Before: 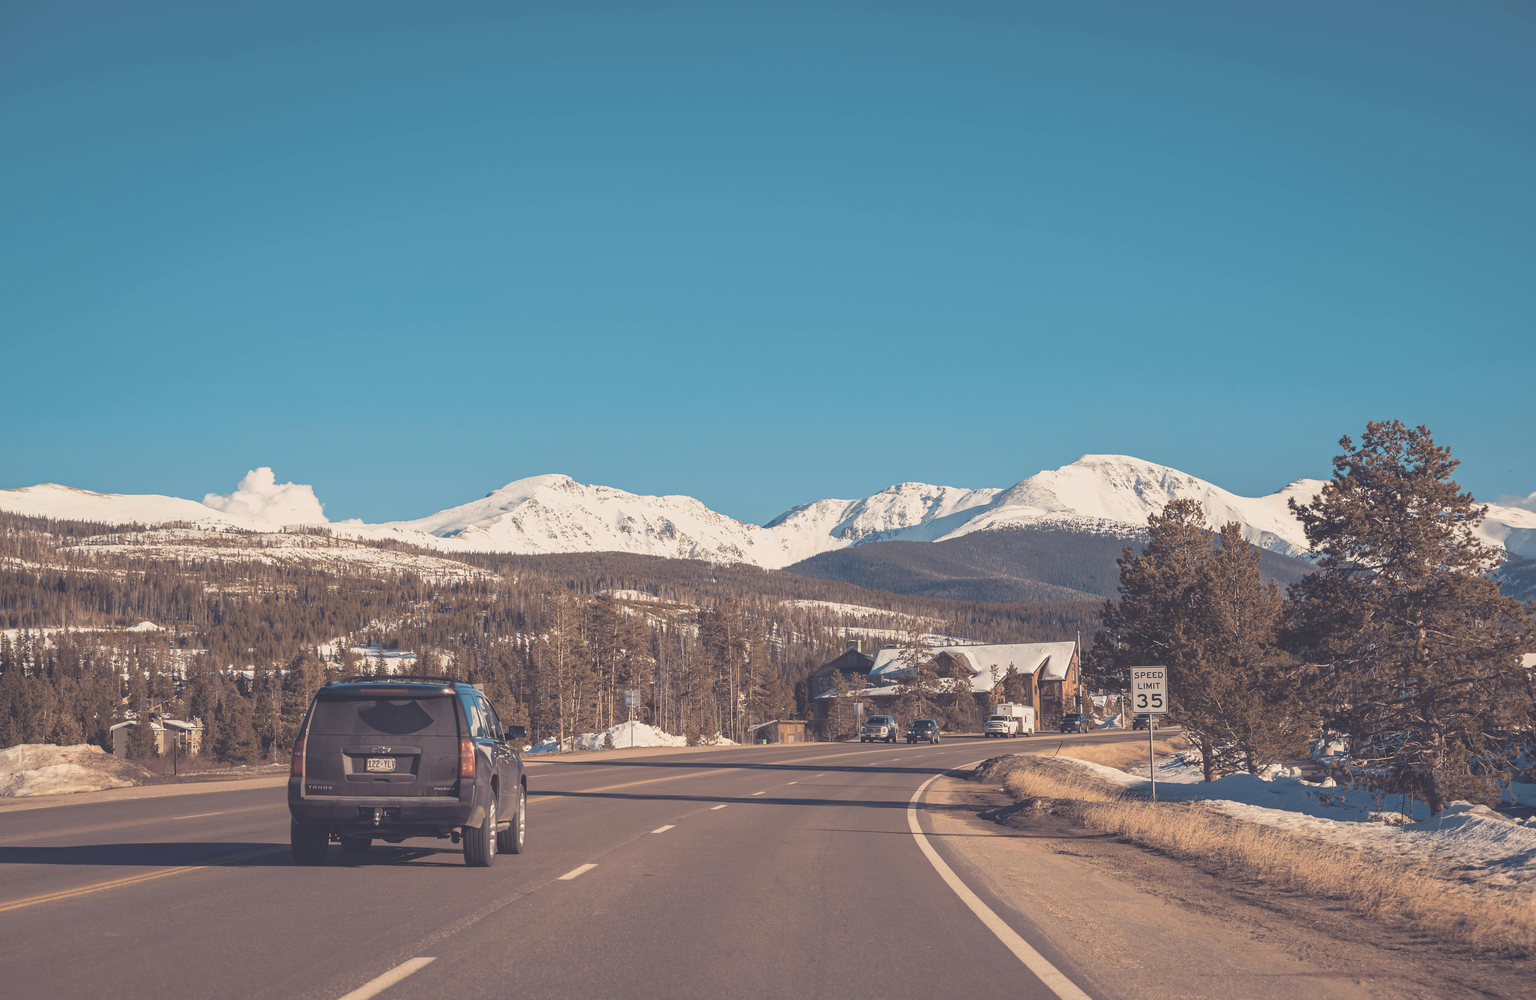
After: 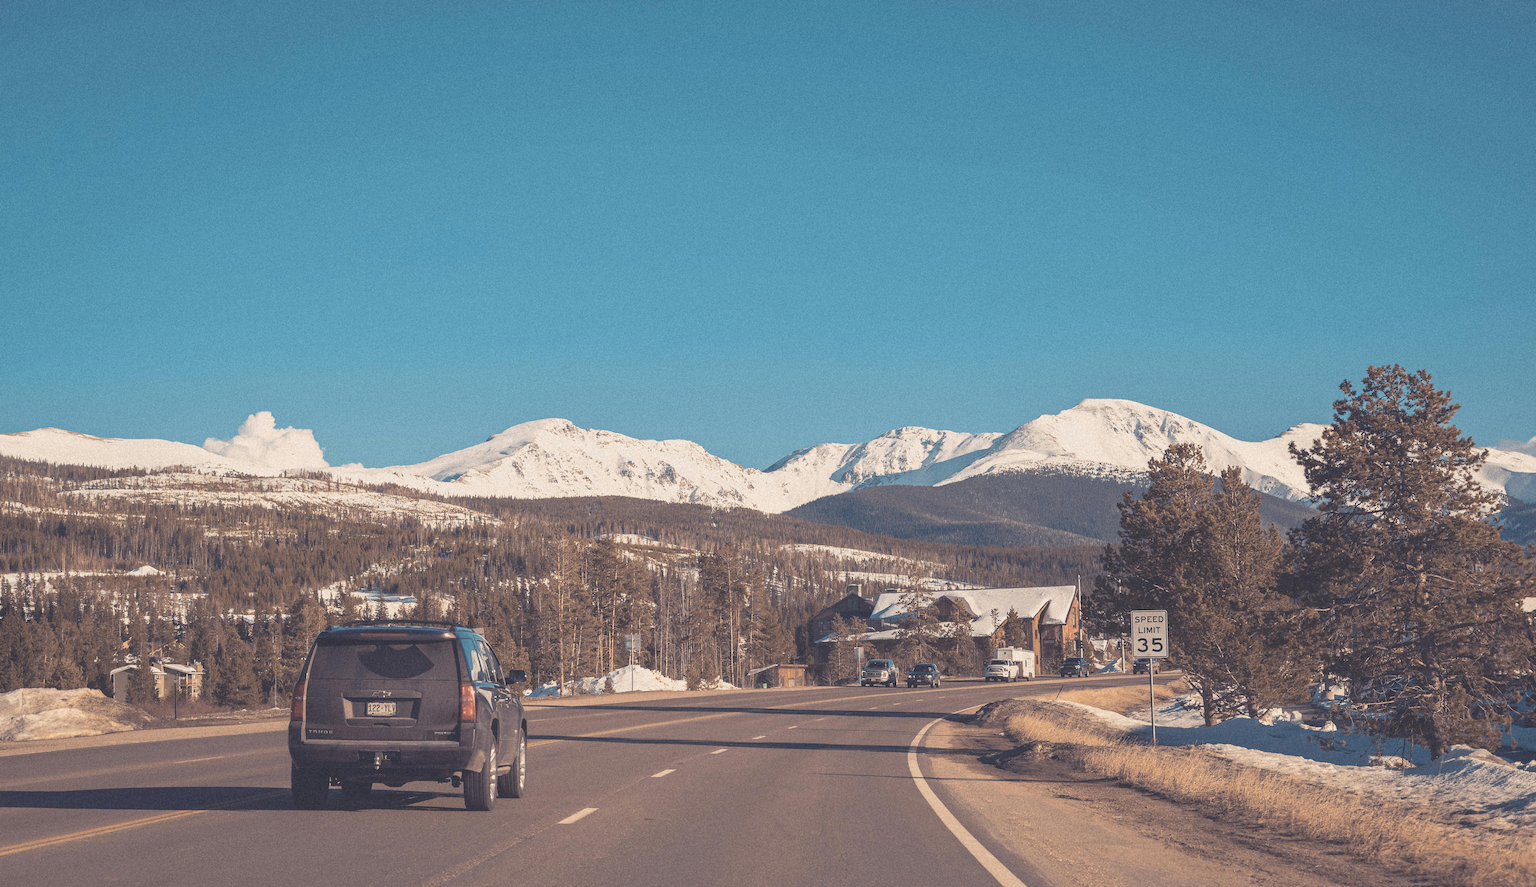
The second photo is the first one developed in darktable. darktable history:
grain: mid-tones bias 0%
crop and rotate: top 5.609%, bottom 5.609%
